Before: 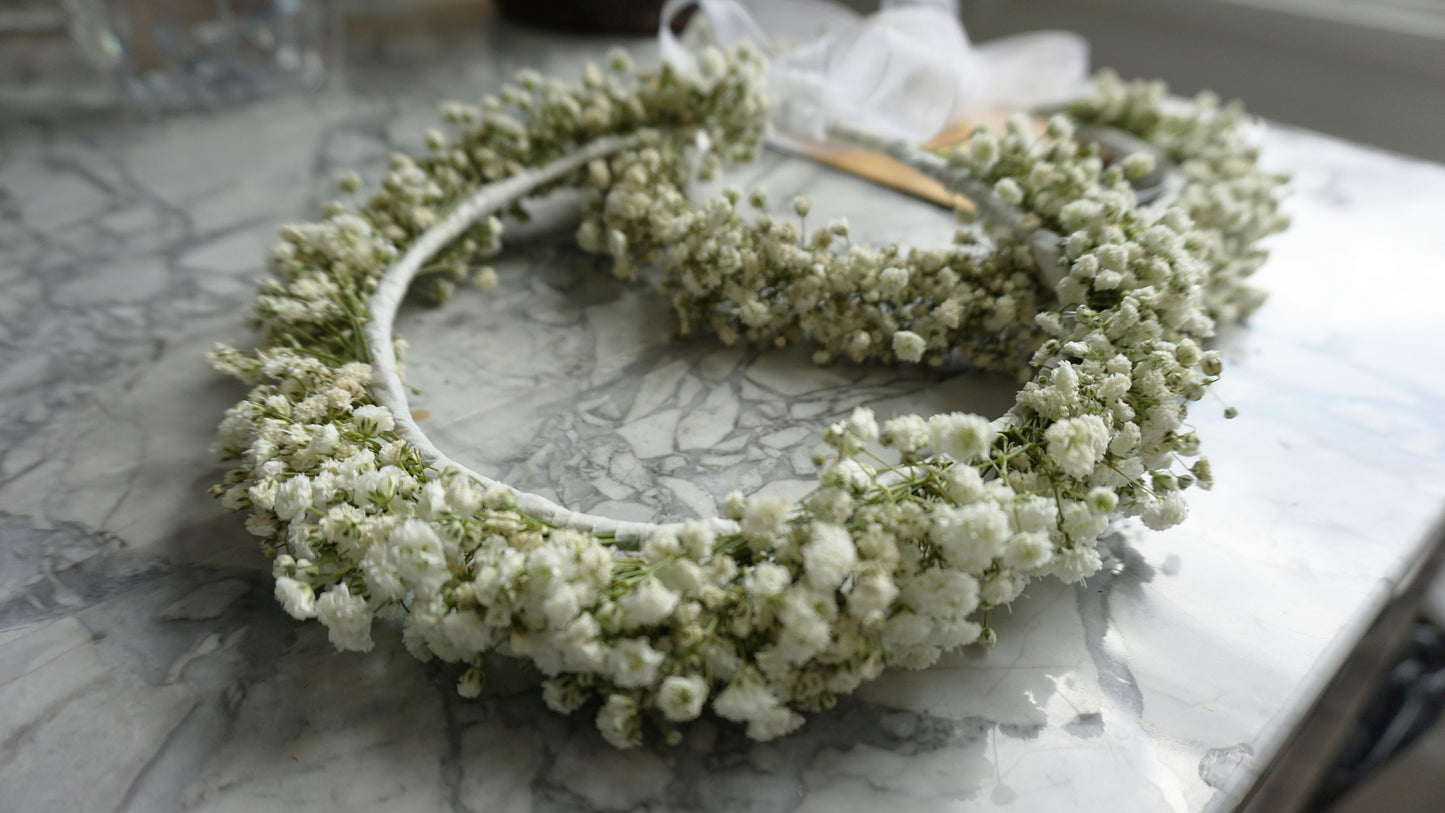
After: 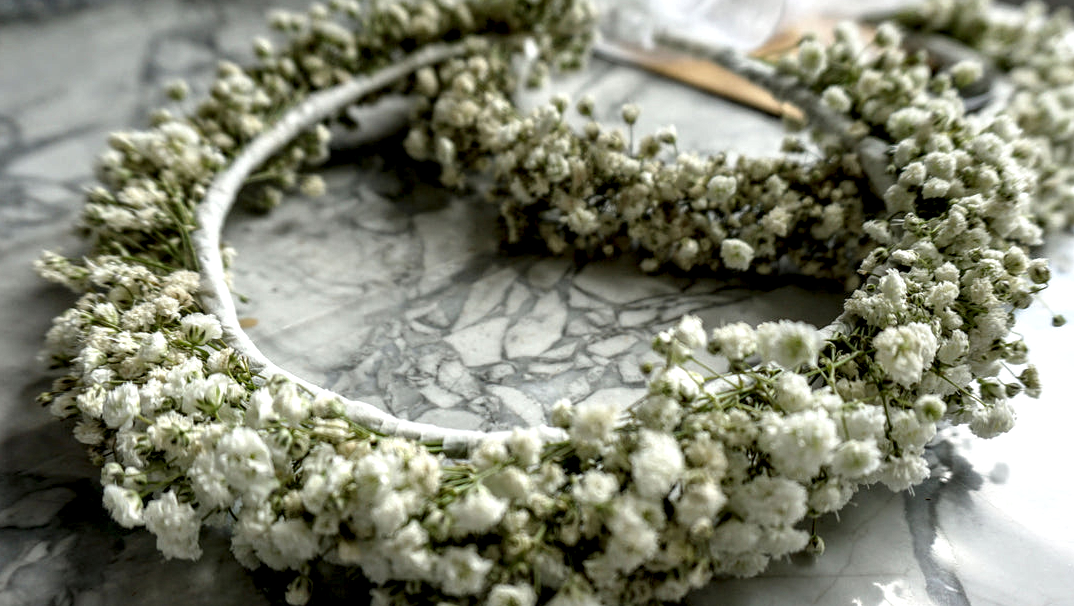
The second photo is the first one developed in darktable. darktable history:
tone equalizer: mask exposure compensation -0.511 EV
crop and rotate: left 11.907%, top 11.418%, right 13.721%, bottom 13.92%
local contrast: highlights 18%, detail 185%
